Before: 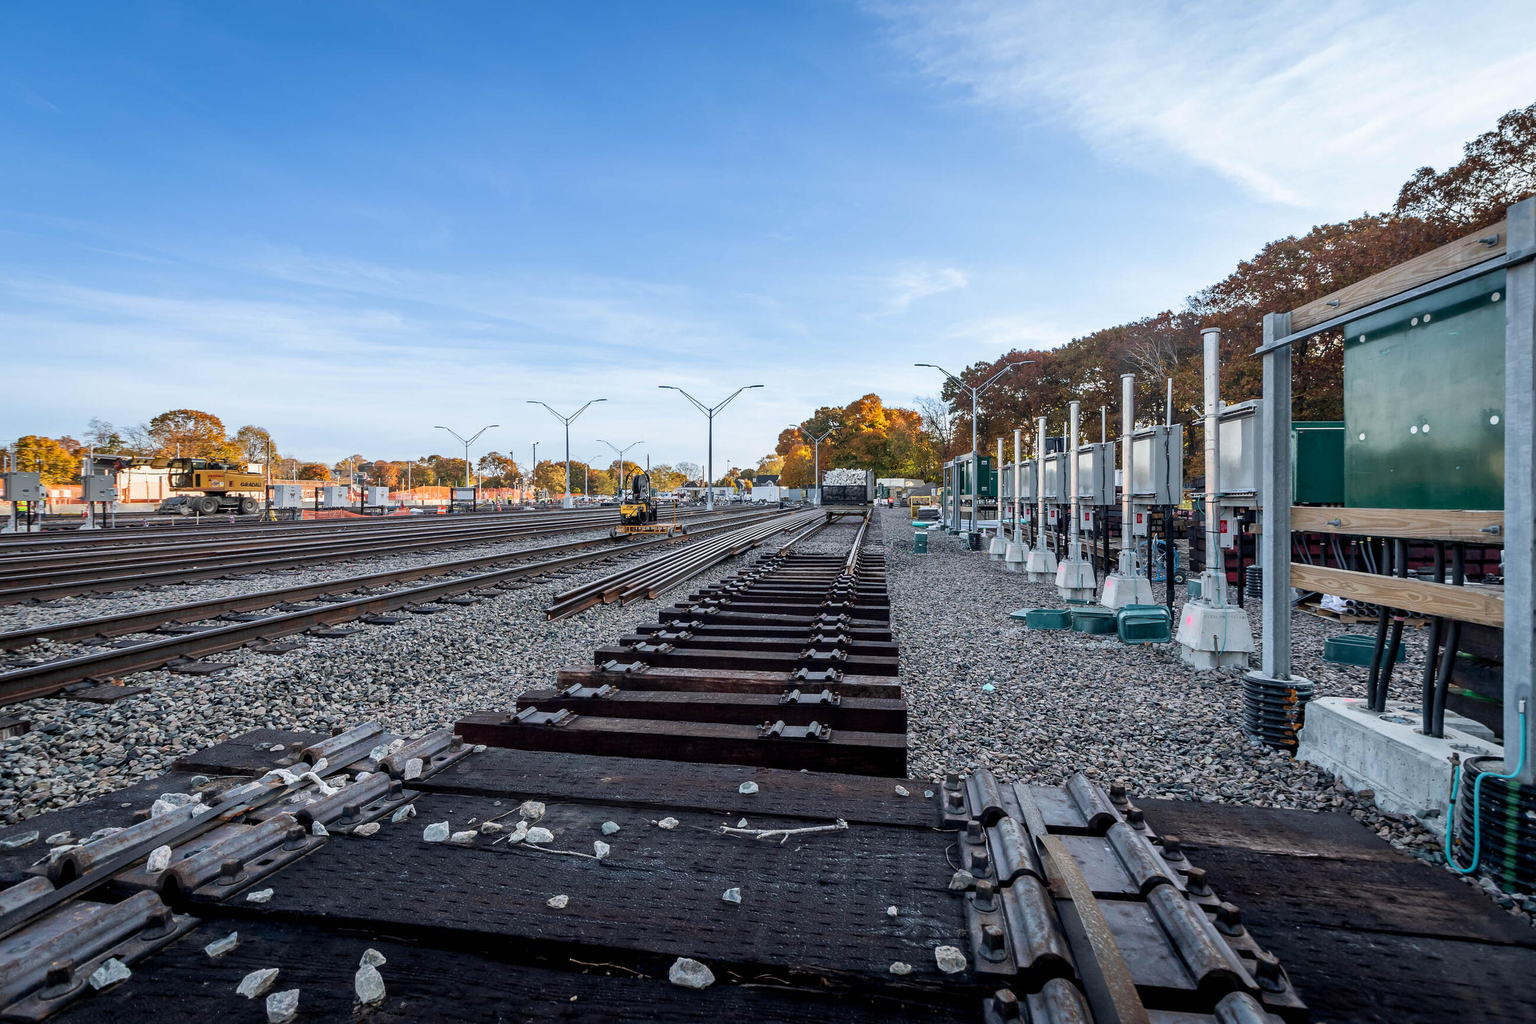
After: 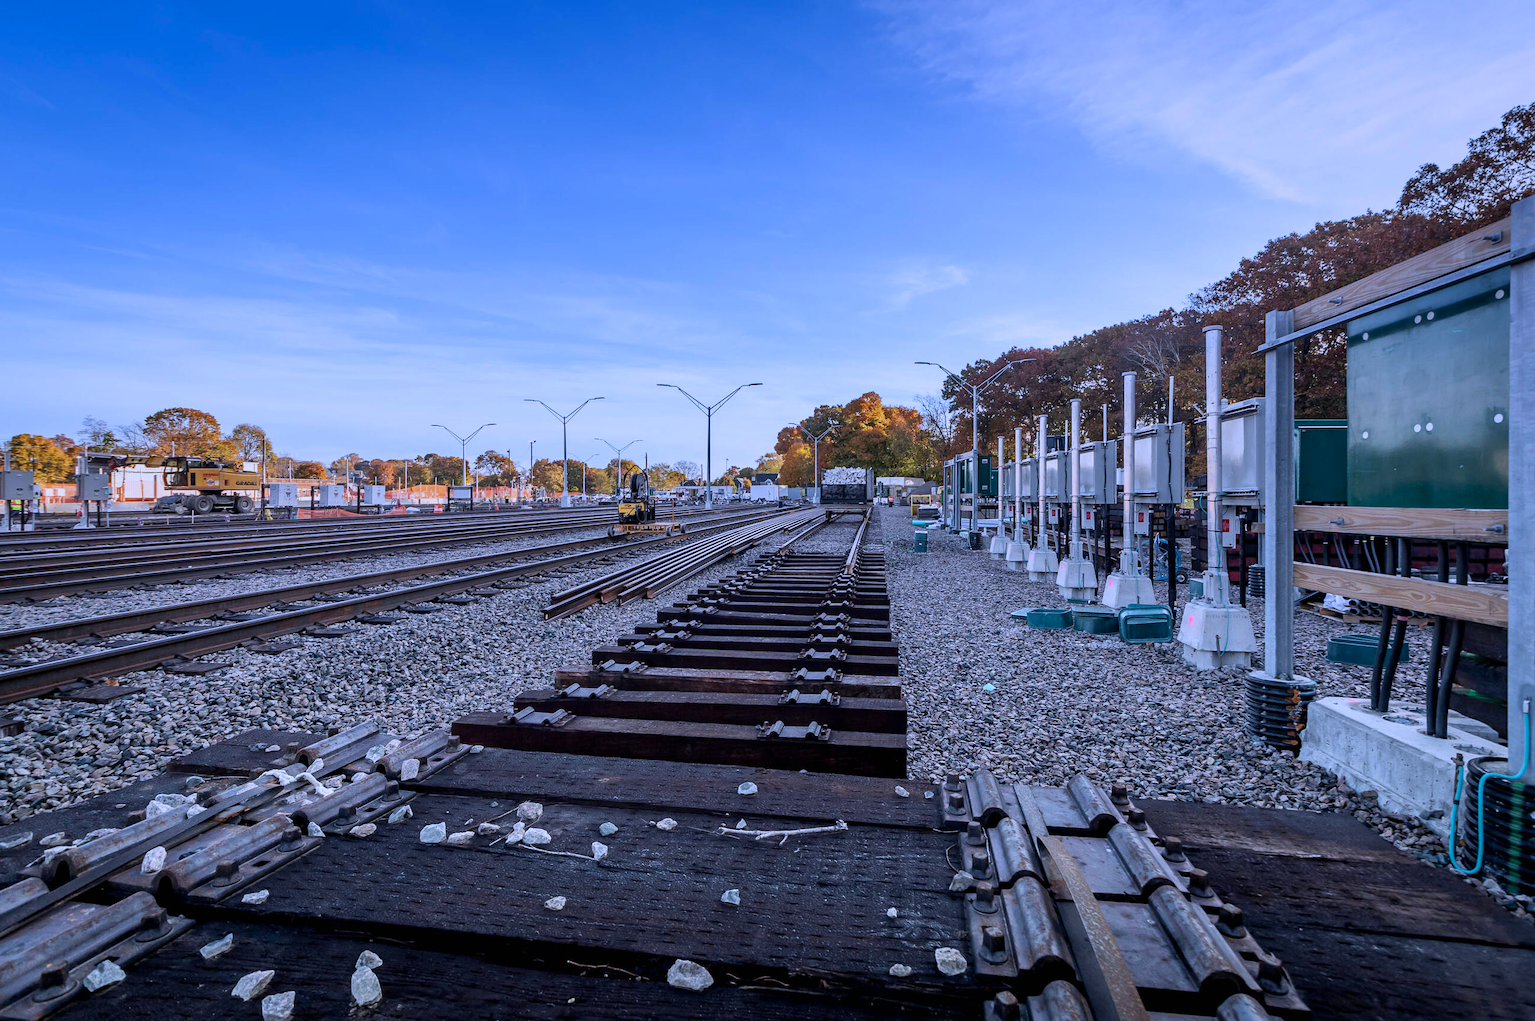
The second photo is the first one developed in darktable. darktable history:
crop: left 0.434%, top 0.485%, right 0.244%, bottom 0.386%
levels: mode automatic
graduated density: hue 238.83°, saturation 50%
color calibration: illuminant custom, x 0.373, y 0.388, temperature 4269.97 K
